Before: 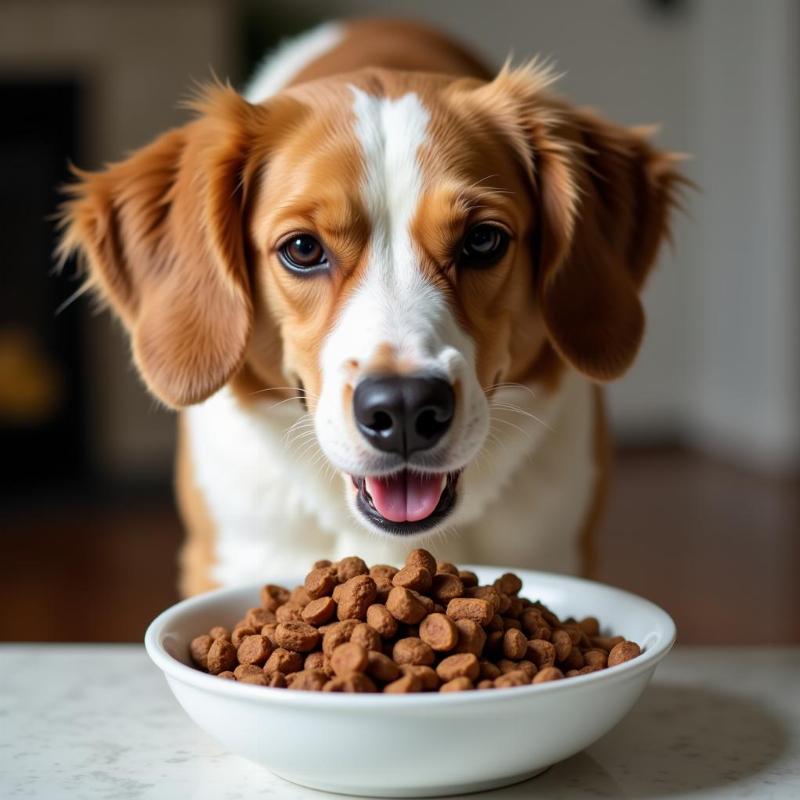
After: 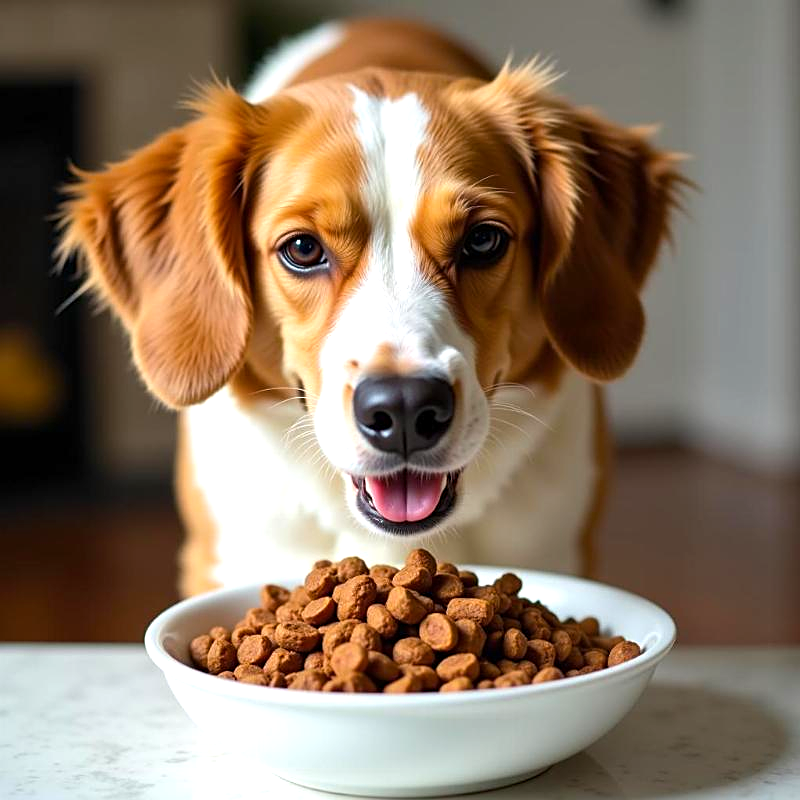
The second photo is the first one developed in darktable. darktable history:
color balance rgb: power › hue 329.2°, linear chroma grading › global chroma 14.724%, perceptual saturation grading › global saturation -1.449%, global vibrance 12.613%
sharpen: on, module defaults
exposure: exposure 0.451 EV, compensate highlight preservation false
